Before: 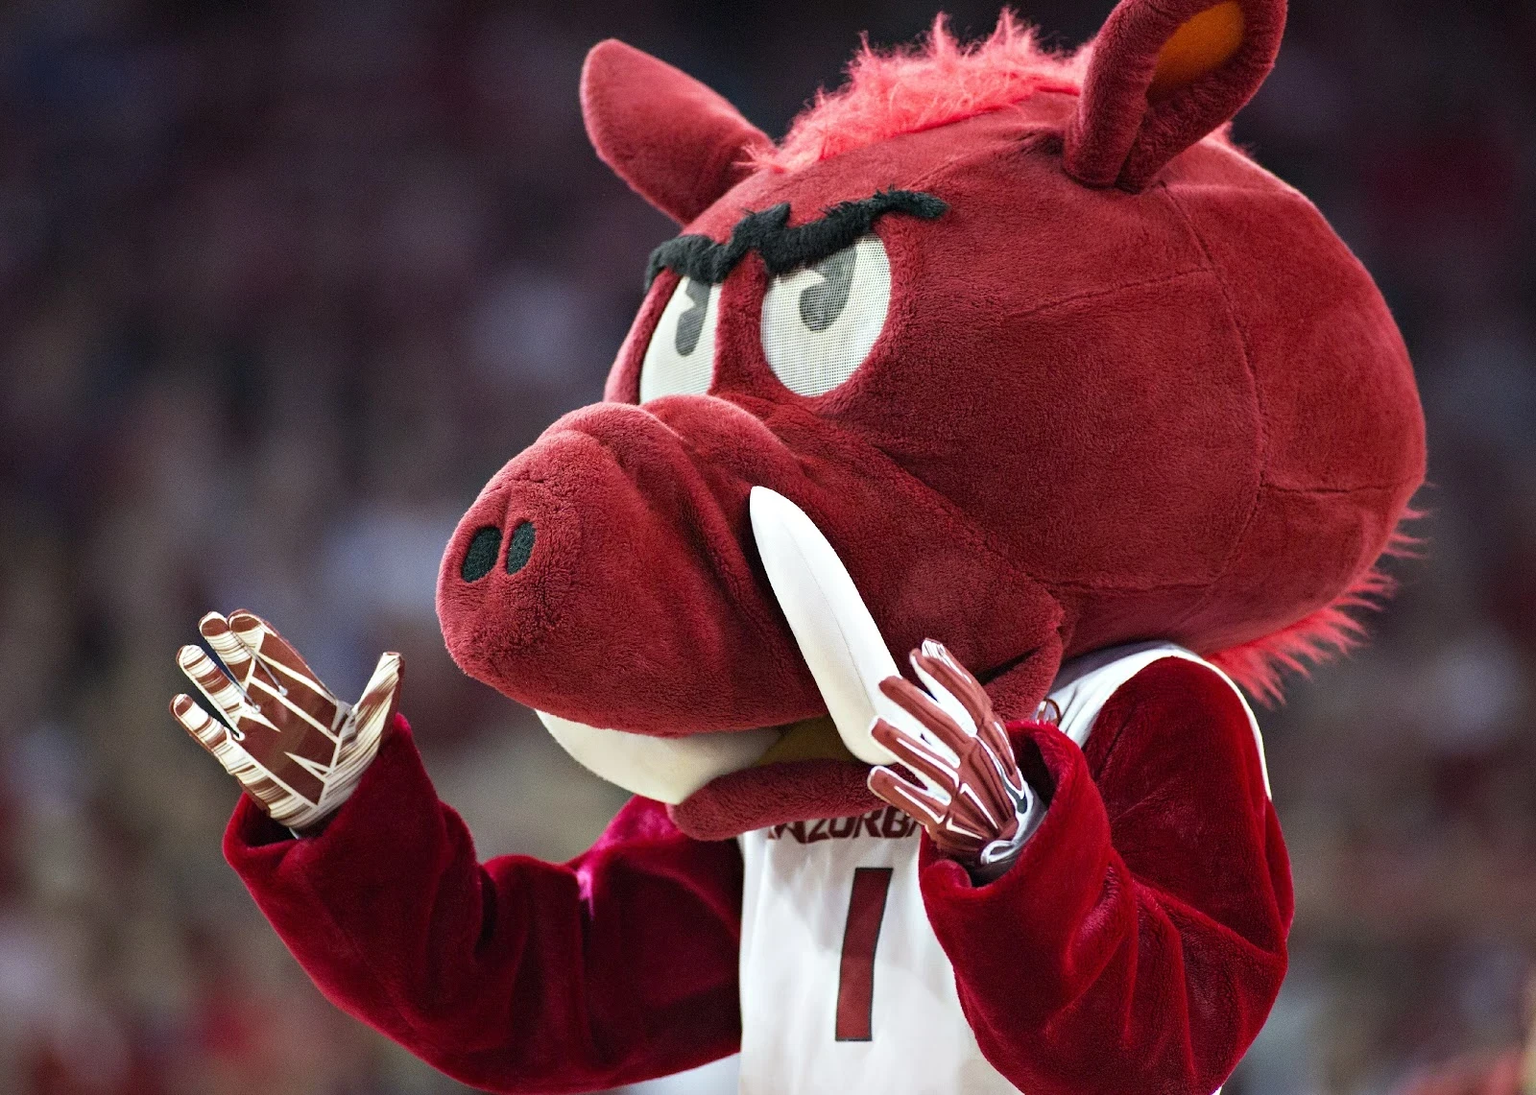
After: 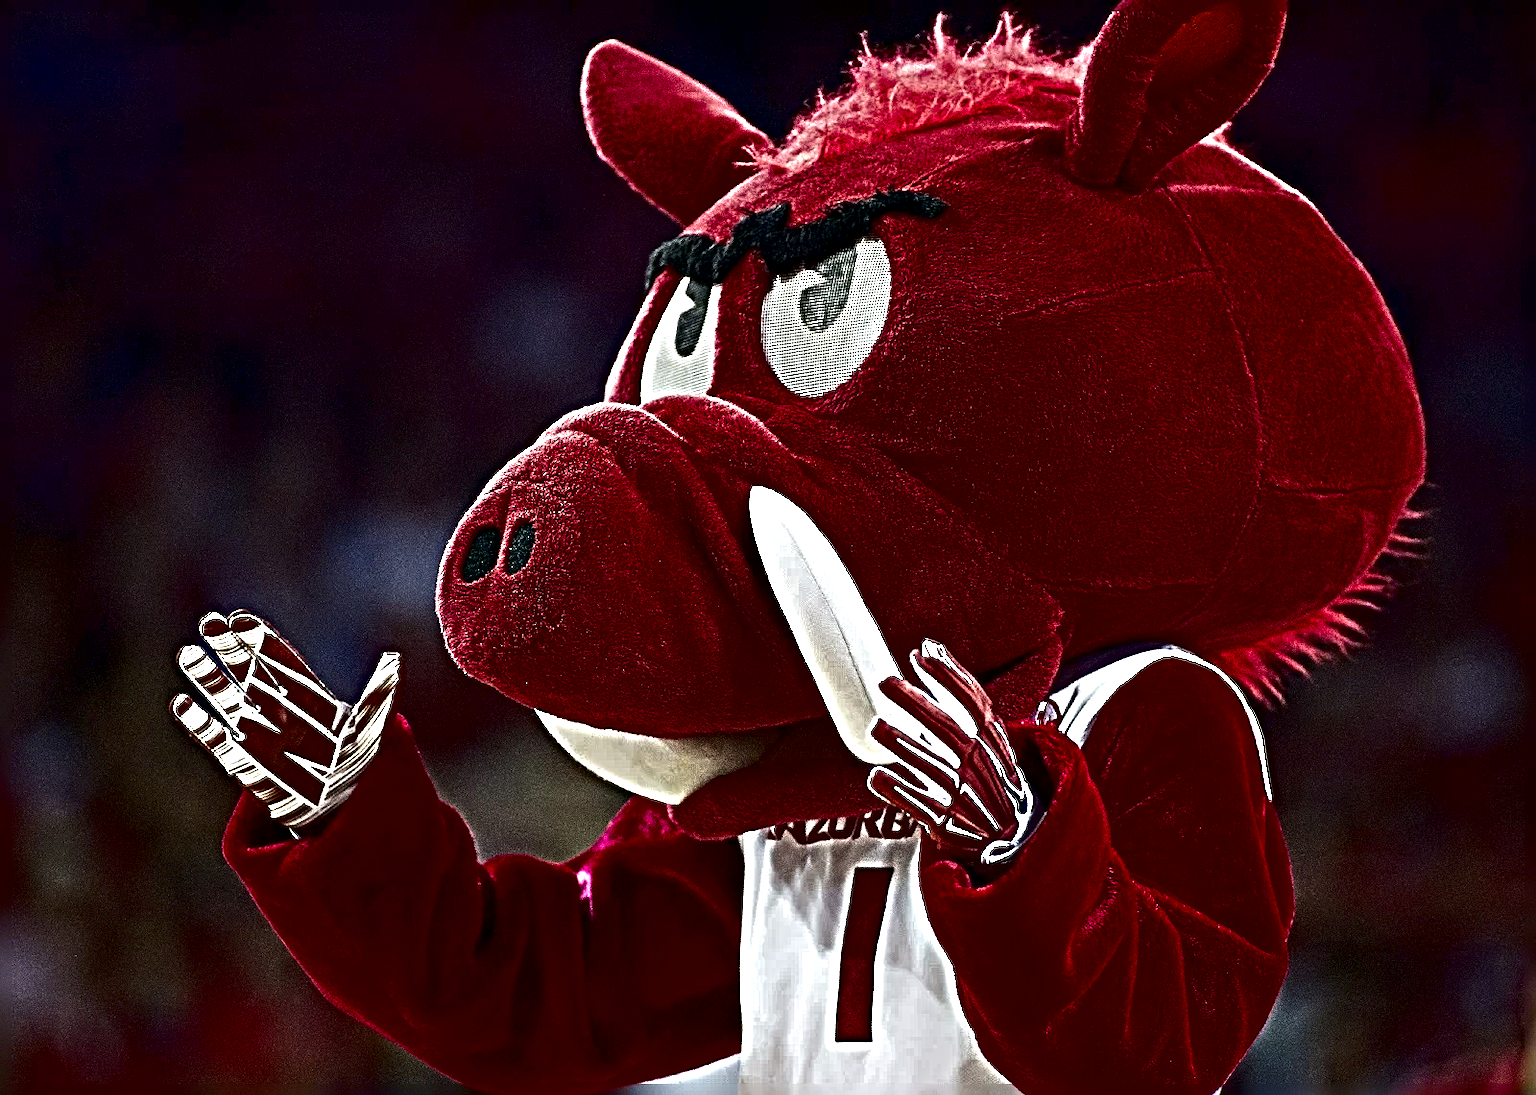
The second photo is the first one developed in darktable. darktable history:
local contrast: highlights 100%, shadows 100%, detail 120%, midtone range 0.2
exposure: black level correction 0.007, exposure 0.093 EV, compensate highlight preservation false
contrast brightness saturation: contrast 0.09, brightness -0.59, saturation 0.17
sharpen: radius 6.3, amount 1.8, threshold 0
